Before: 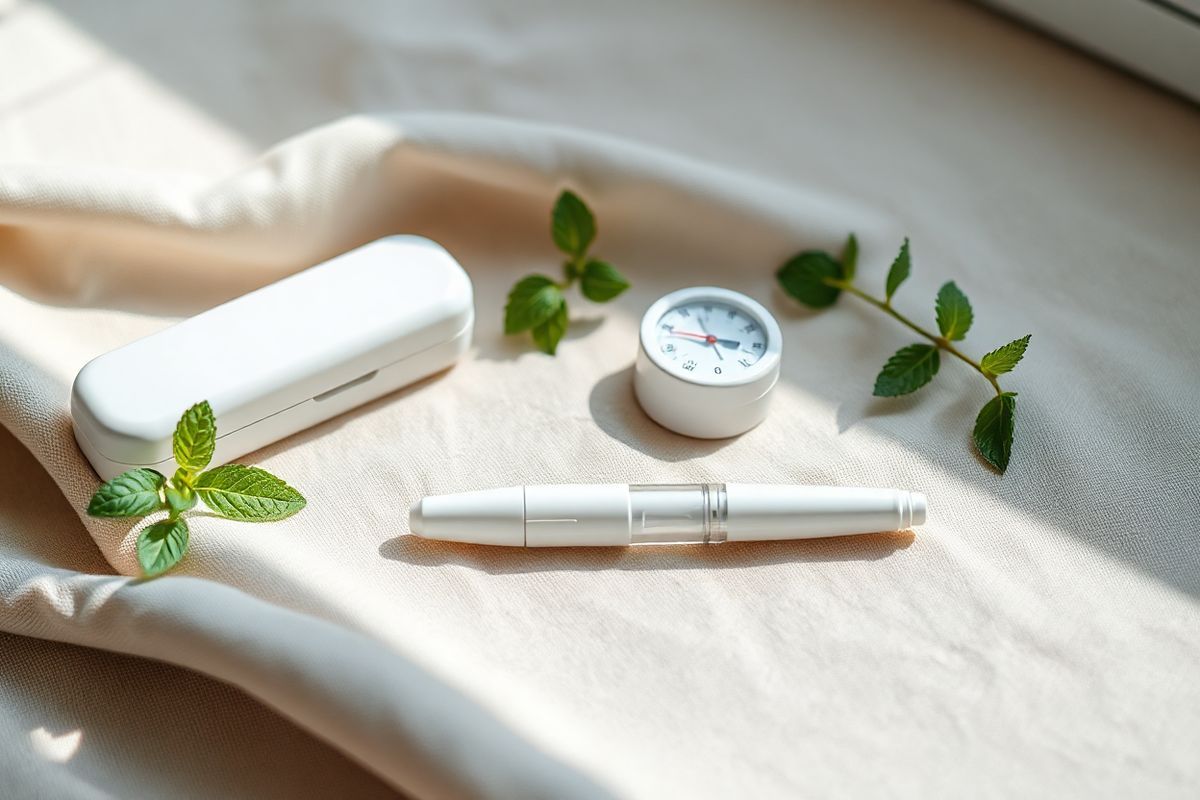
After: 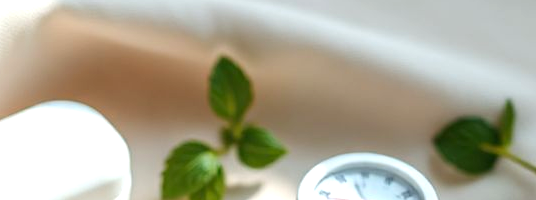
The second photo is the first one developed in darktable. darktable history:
crop: left 28.64%, top 16.832%, right 26.637%, bottom 58.055%
exposure: exposure 0.493 EV, compensate highlight preservation false
